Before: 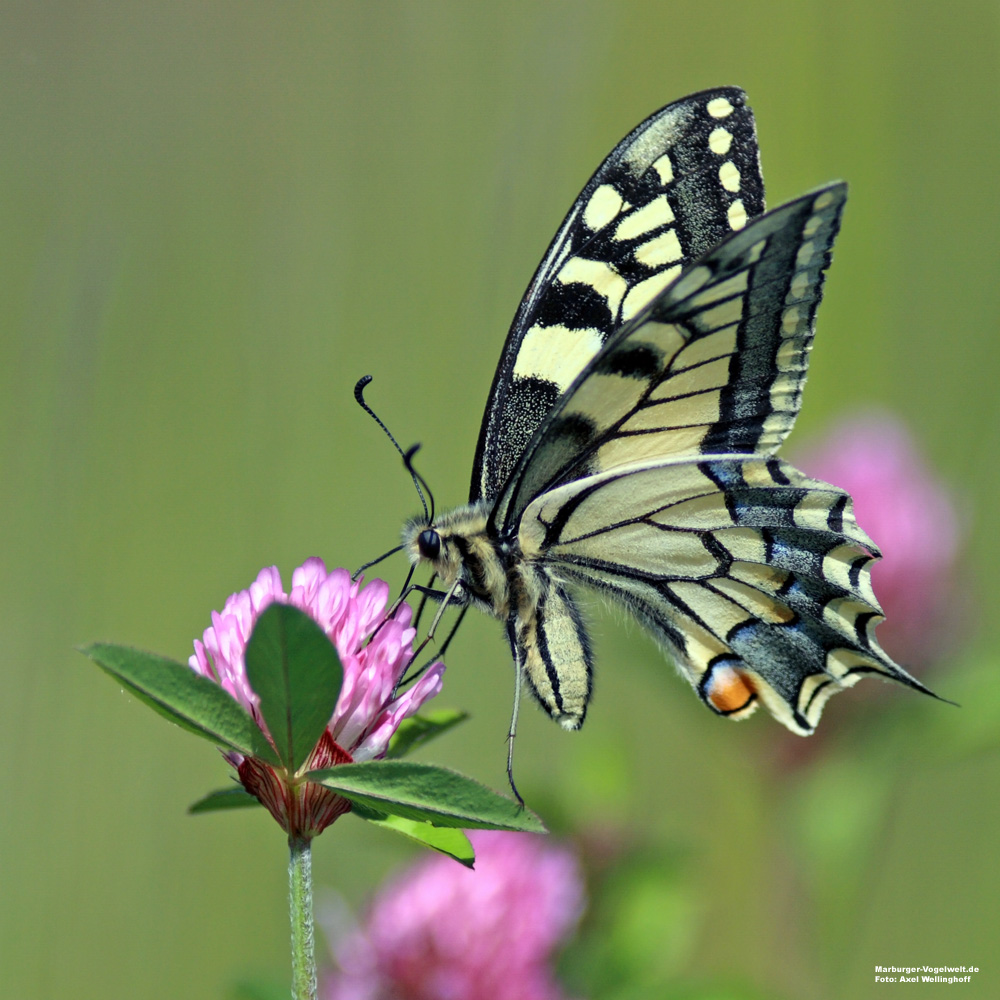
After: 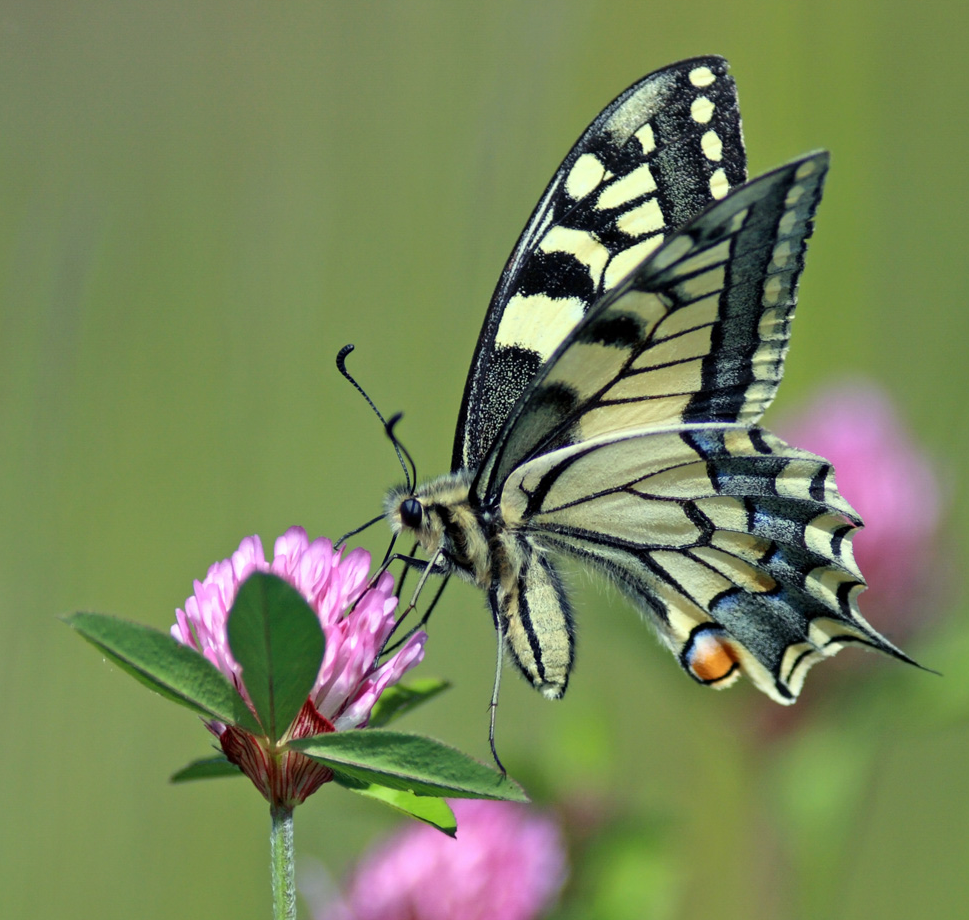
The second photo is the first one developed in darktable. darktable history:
crop: left 1.856%, top 3.15%, right 1.238%, bottom 4.838%
